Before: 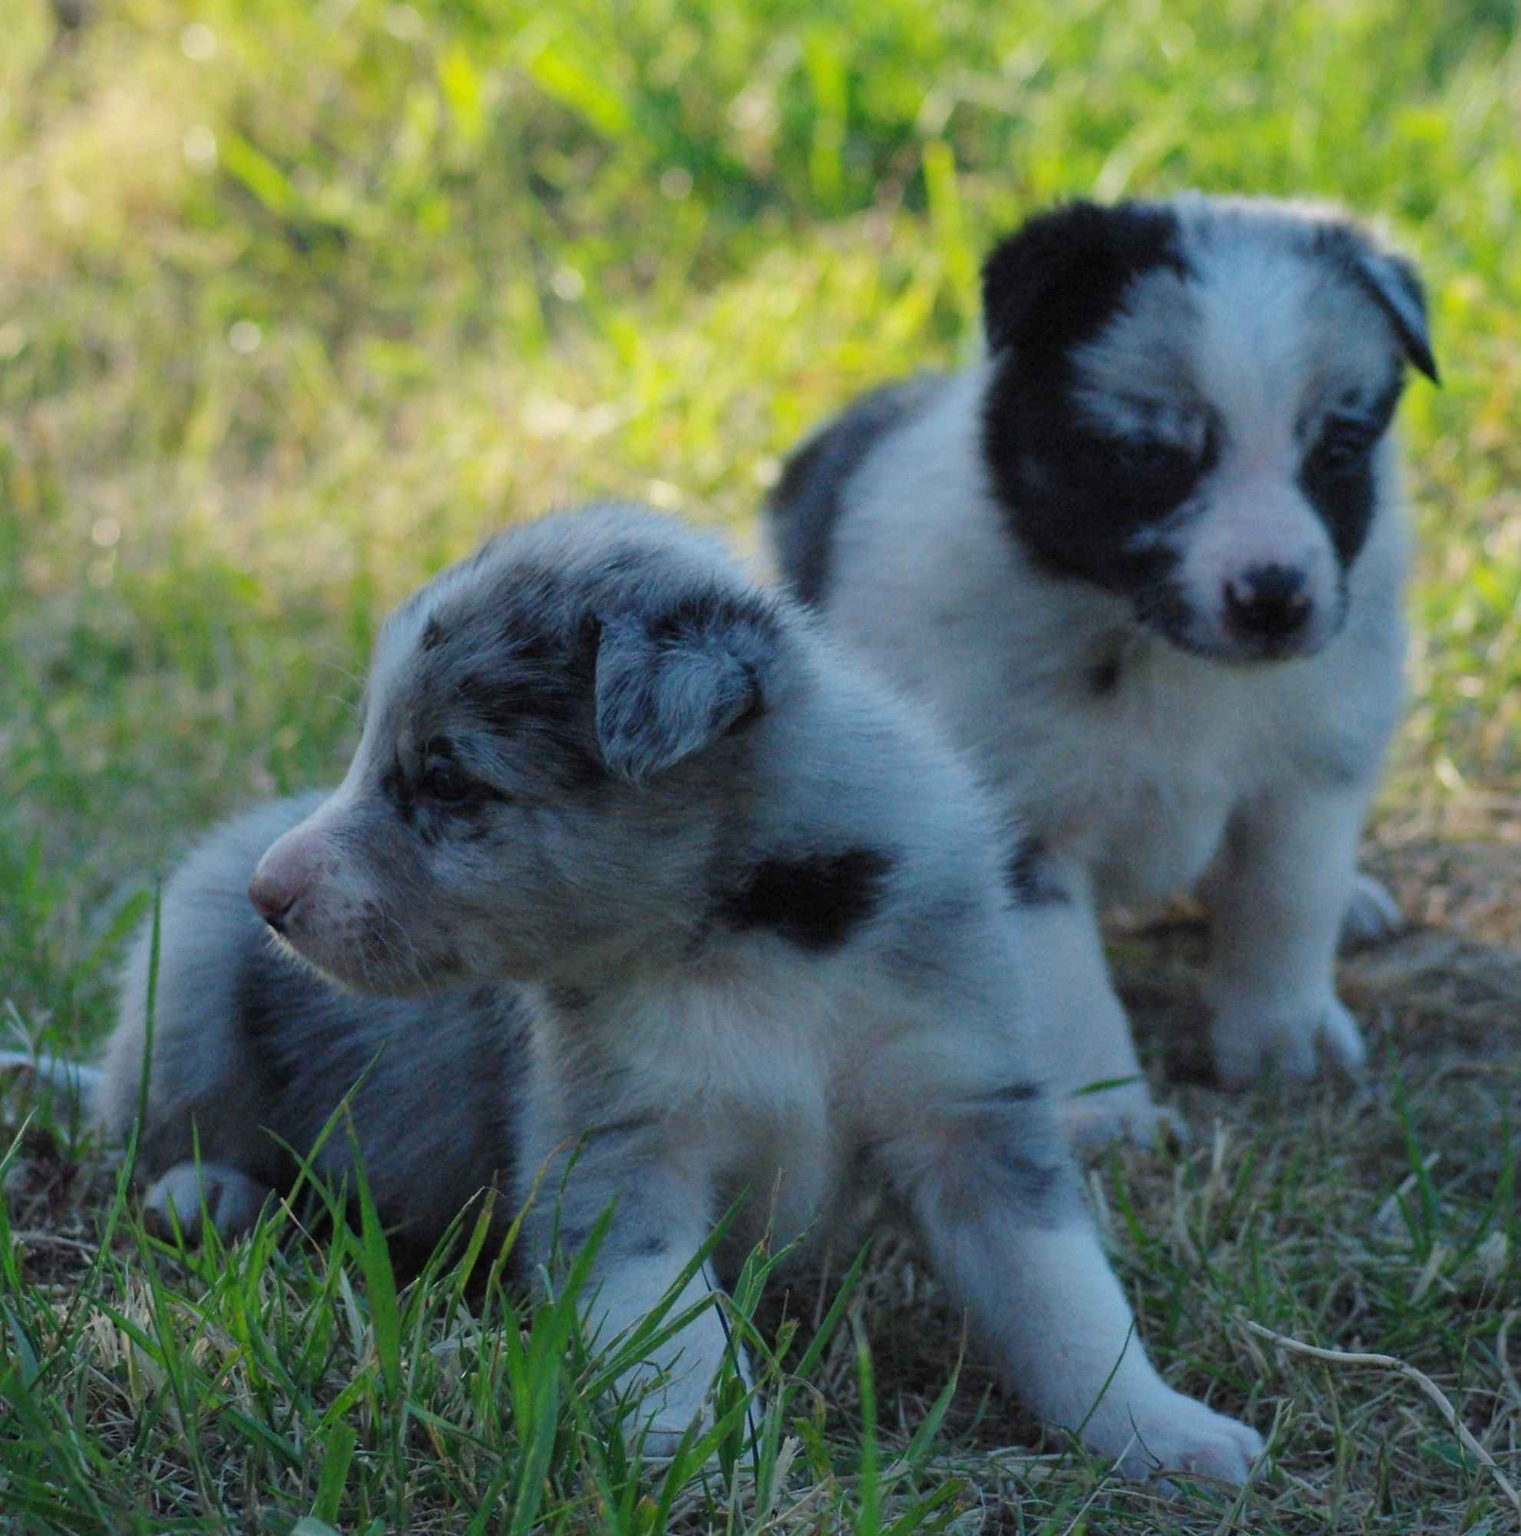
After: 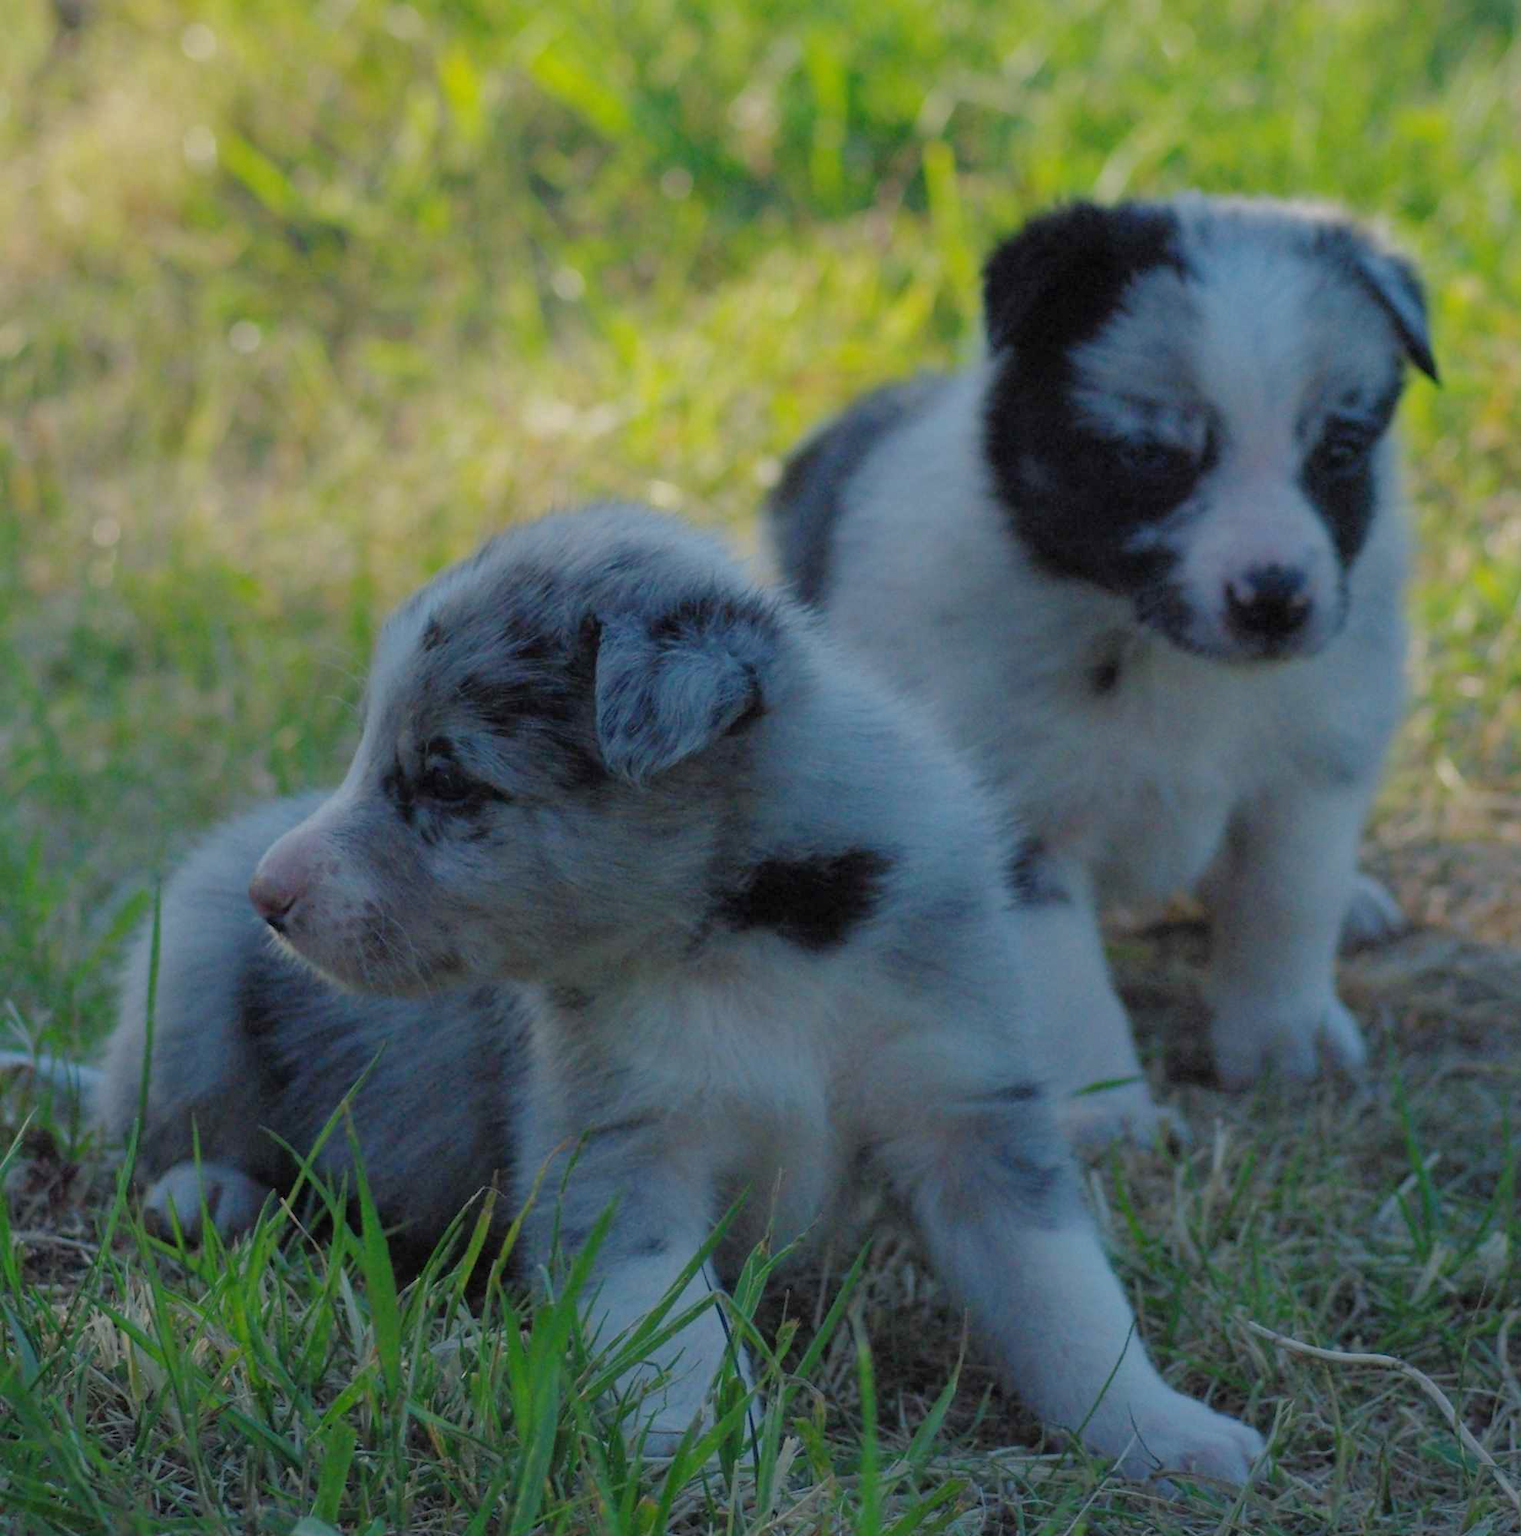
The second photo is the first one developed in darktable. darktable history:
tone equalizer: -8 EV 0.275 EV, -7 EV 0.392 EV, -6 EV 0.394 EV, -5 EV 0.236 EV, -3 EV -0.269 EV, -2 EV -0.444 EV, -1 EV -0.435 EV, +0 EV -0.251 EV, edges refinement/feathering 500, mask exposure compensation -1.57 EV, preserve details no
